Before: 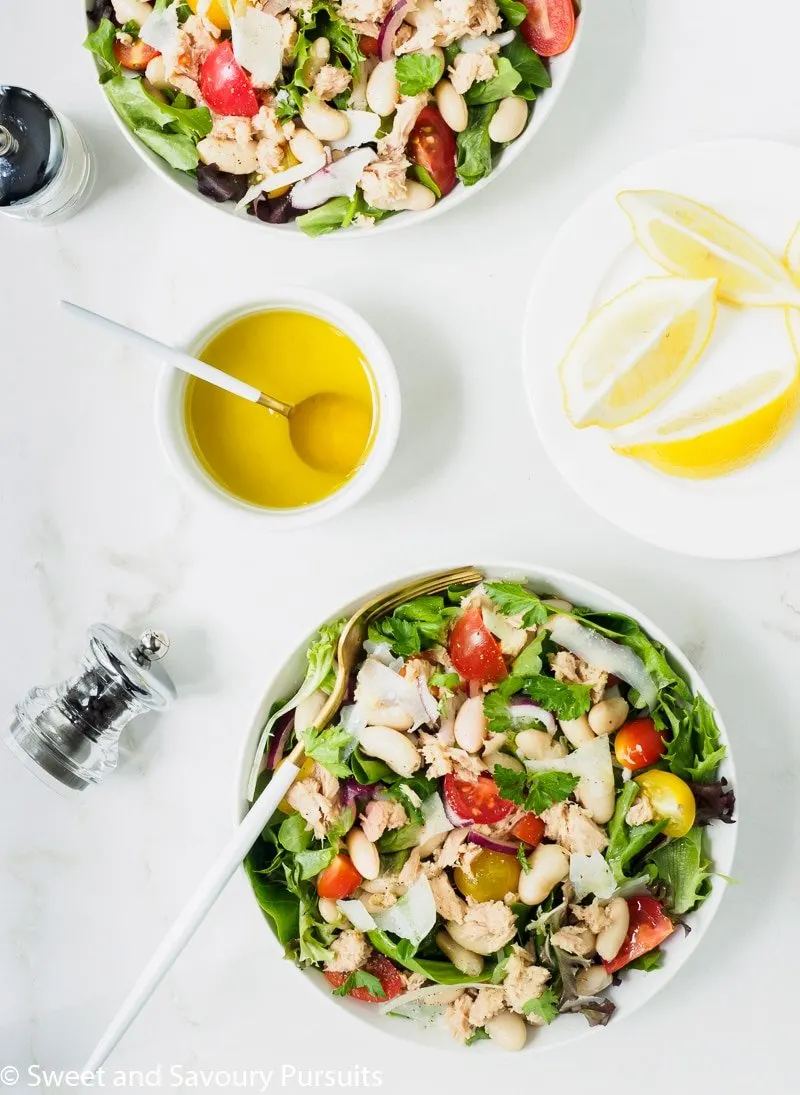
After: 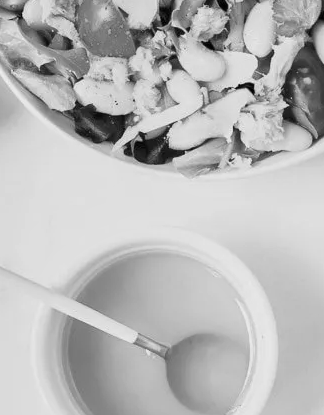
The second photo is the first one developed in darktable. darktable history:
monochrome: a -92.57, b 58.91
crop: left 15.452%, top 5.459%, right 43.956%, bottom 56.62%
